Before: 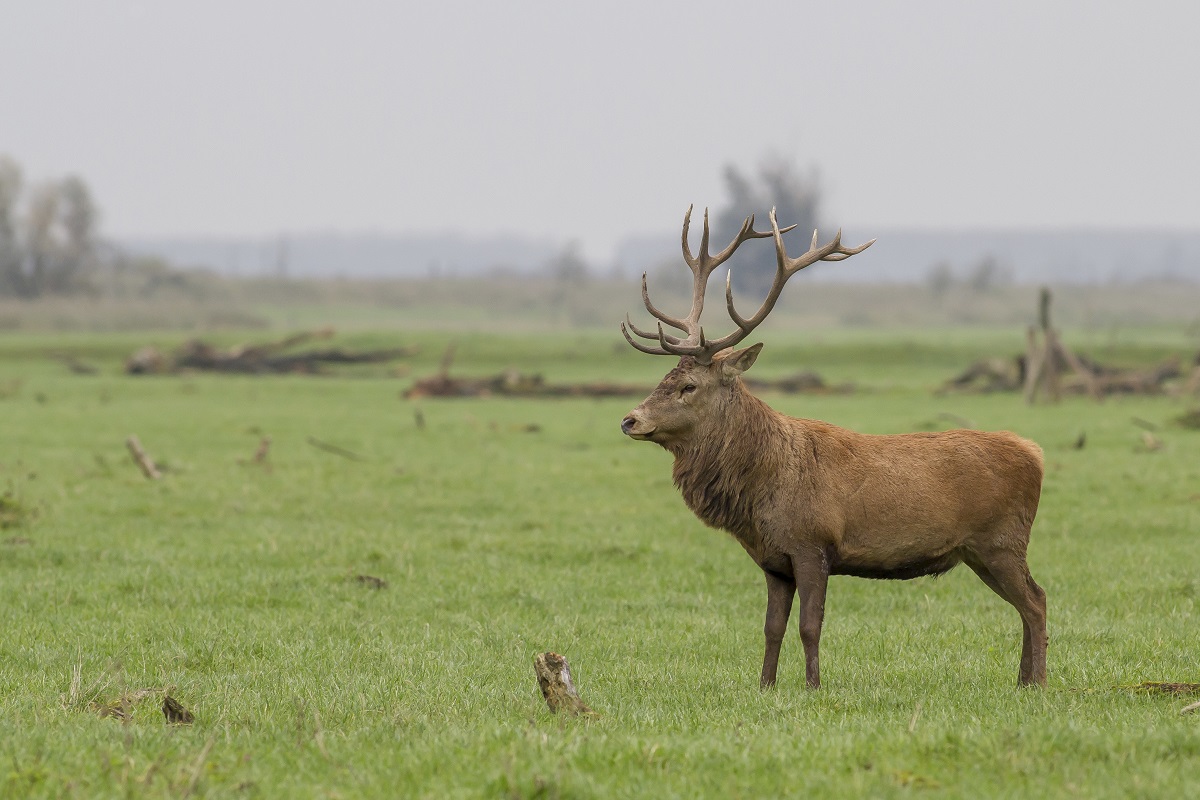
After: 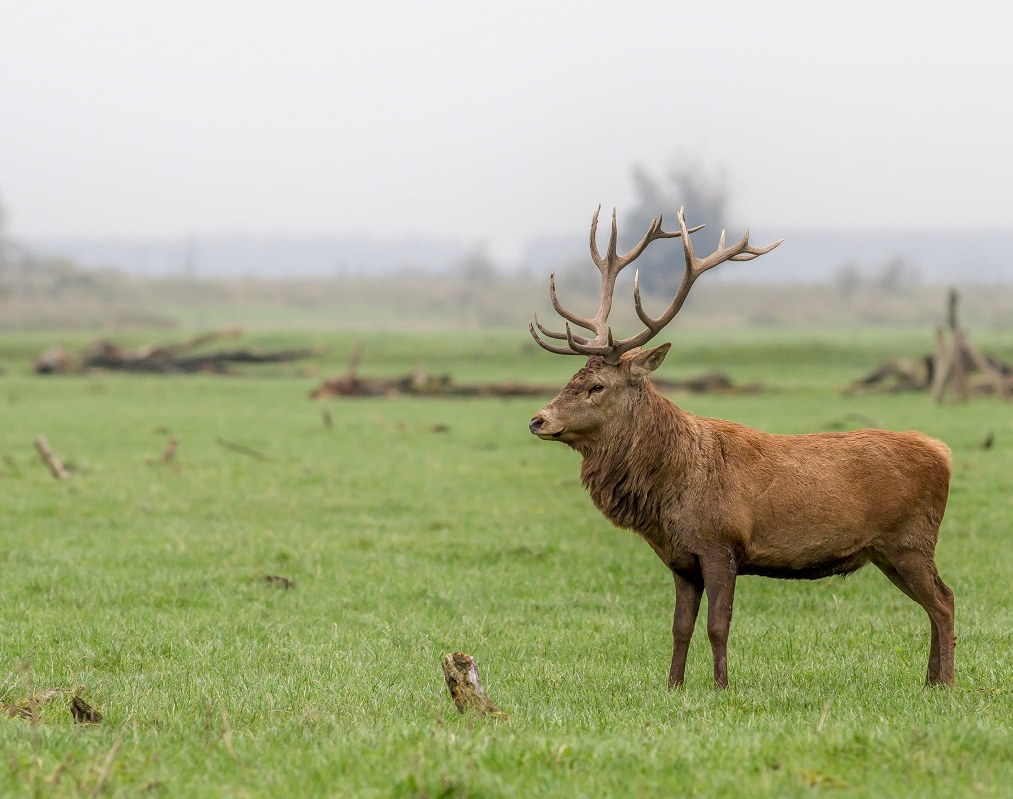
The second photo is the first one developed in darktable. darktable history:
local contrast: highlights 2%, shadows 4%, detail 134%
crop: left 7.715%, right 7.855%
shadows and highlights: highlights 69.02, highlights color adjustment 0.442%, soften with gaussian
